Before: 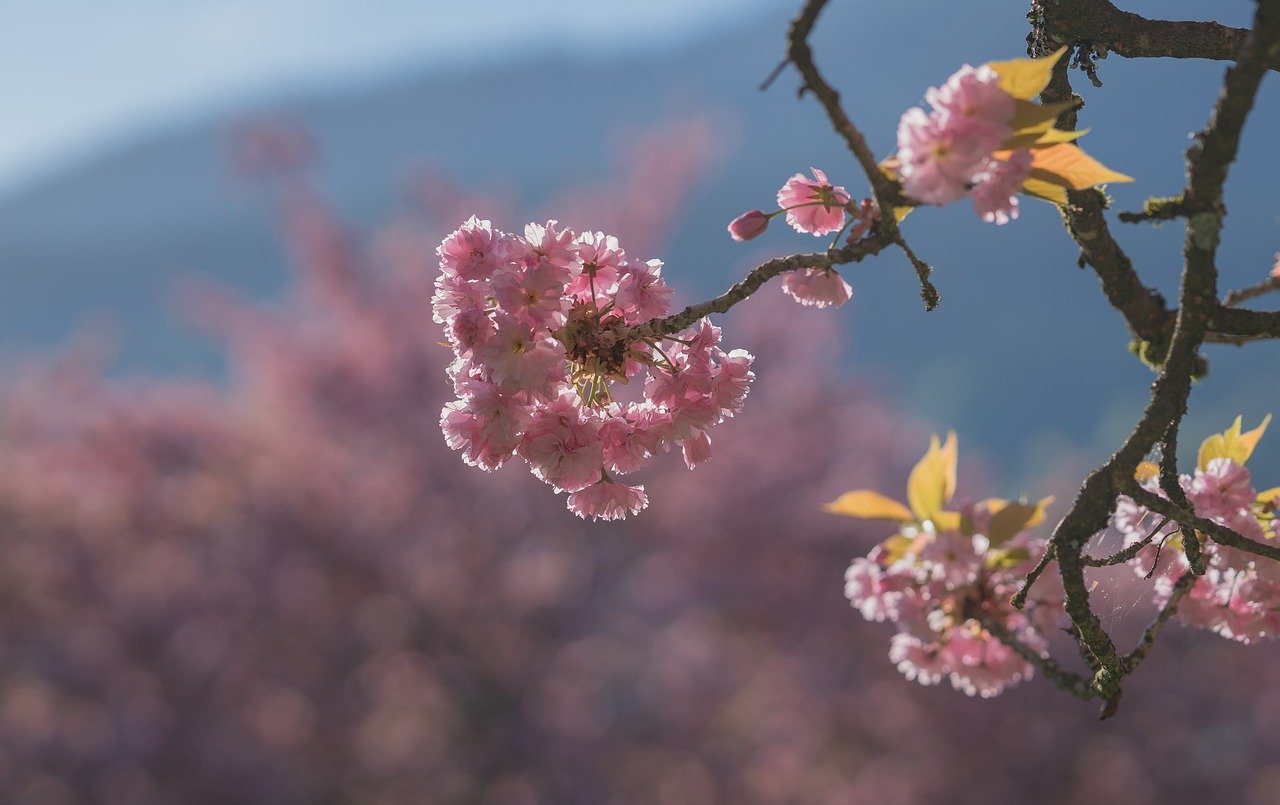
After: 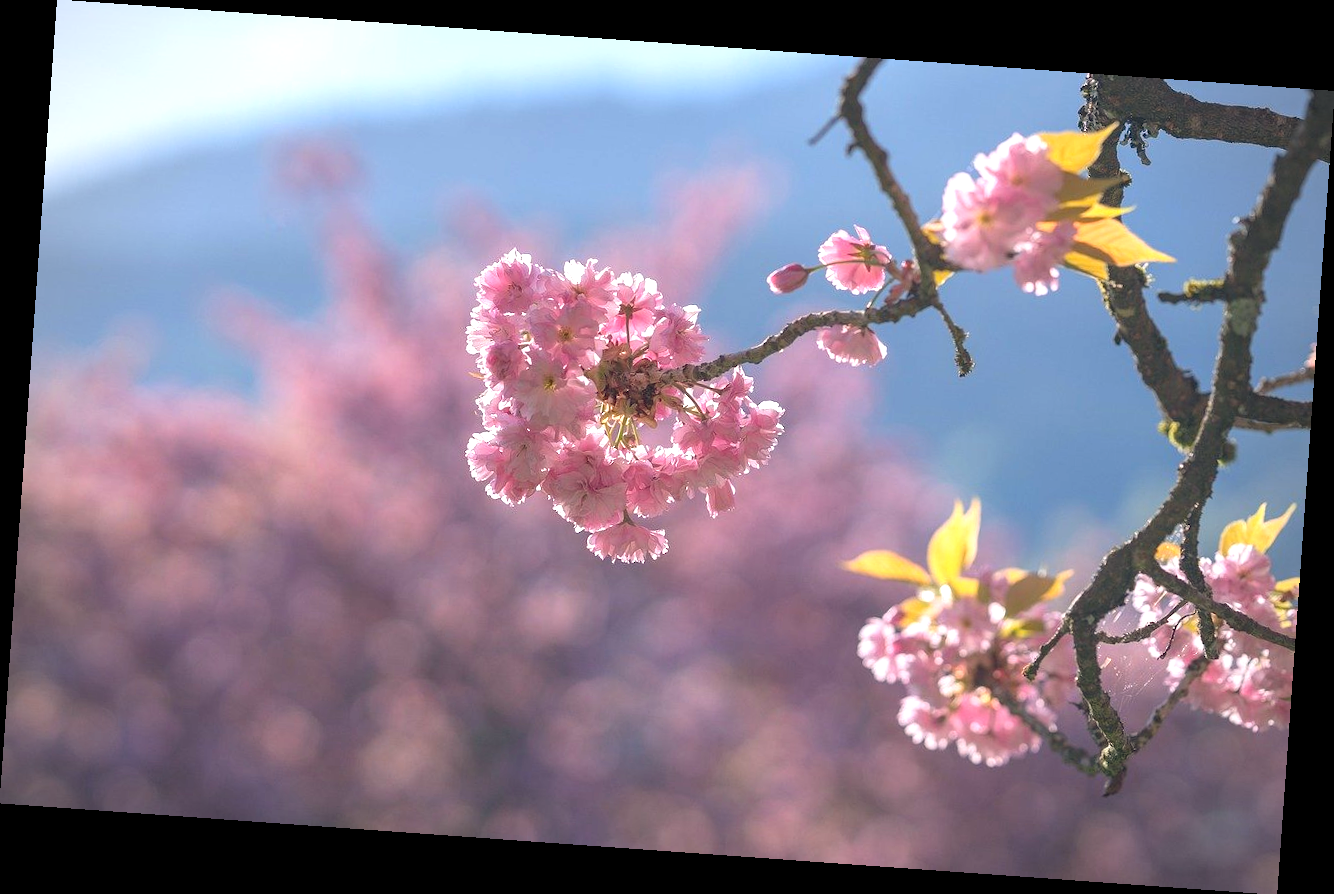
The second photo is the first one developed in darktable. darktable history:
rotate and perspective: rotation 4.1°, automatic cropping off
vignetting: fall-off radius 63.6%
color correction: saturation 0.98
contrast brightness saturation: saturation -0.05
color balance rgb: shadows lift › hue 87.51°, highlights gain › chroma 1.35%, highlights gain › hue 55.1°, global offset › chroma 0.13%, global offset › hue 253.66°, perceptual saturation grading › global saturation 16.38%
exposure: black level correction 0.001, exposure 1 EV, compensate highlight preservation false
white balance: red 0.983, blue 1.036
